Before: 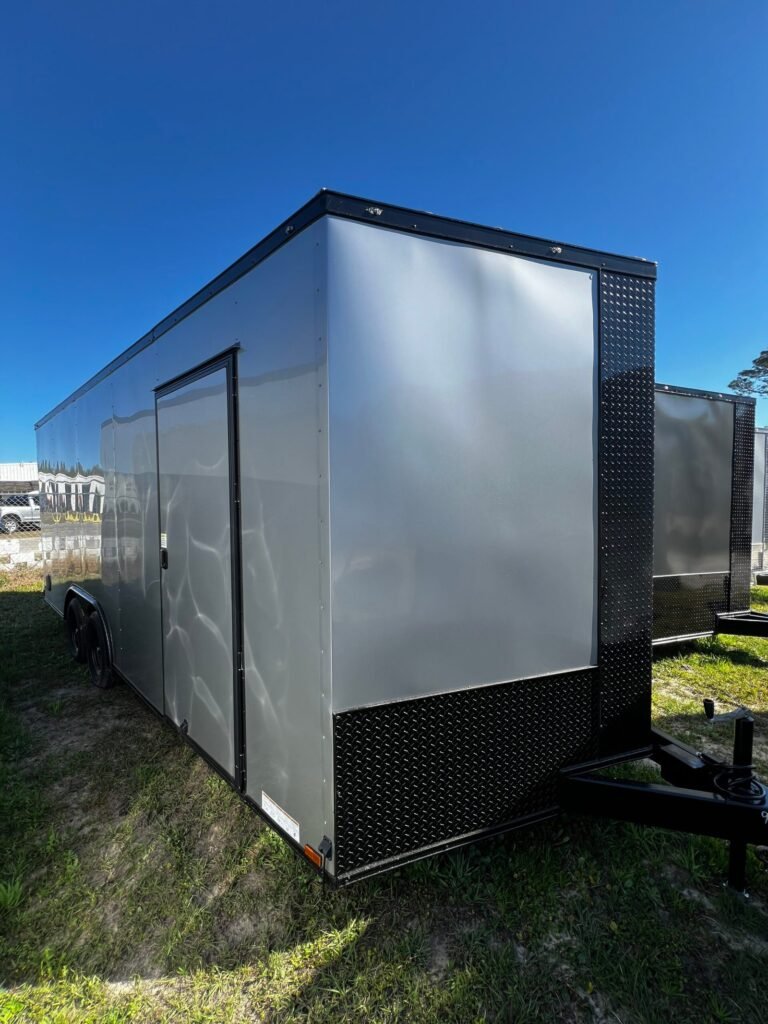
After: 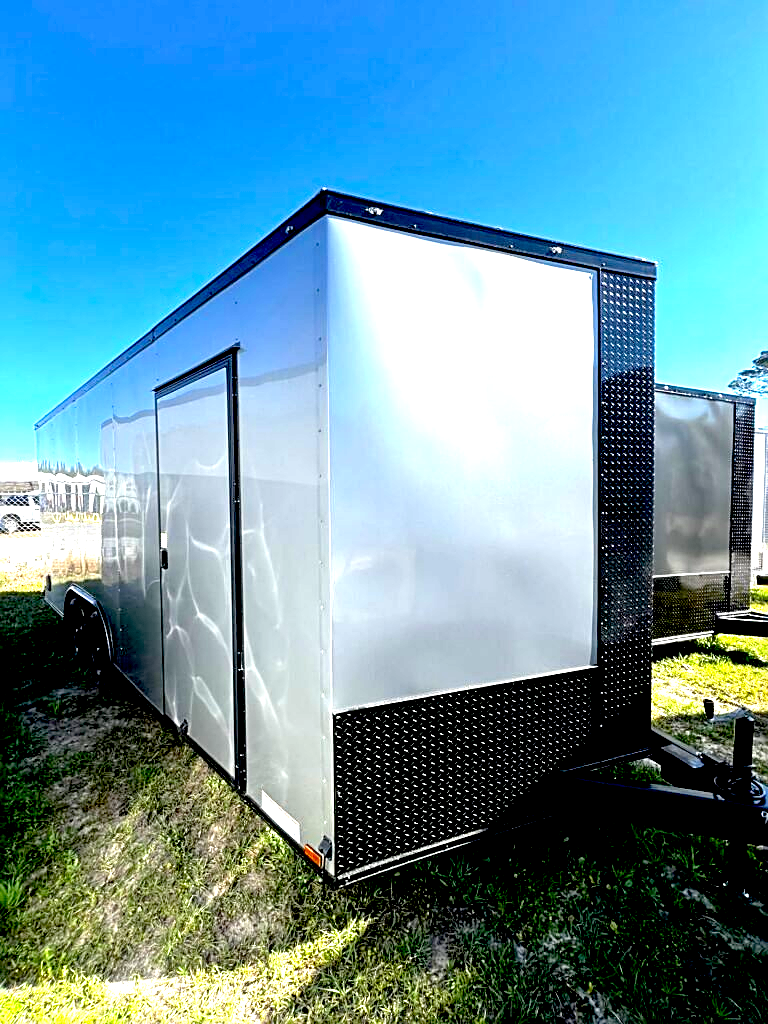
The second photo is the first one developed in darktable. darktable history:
exposure: black level correction 0.016, exposure 1.774 EV, compensate highlight preservation false
sharpen: on, module defaults
